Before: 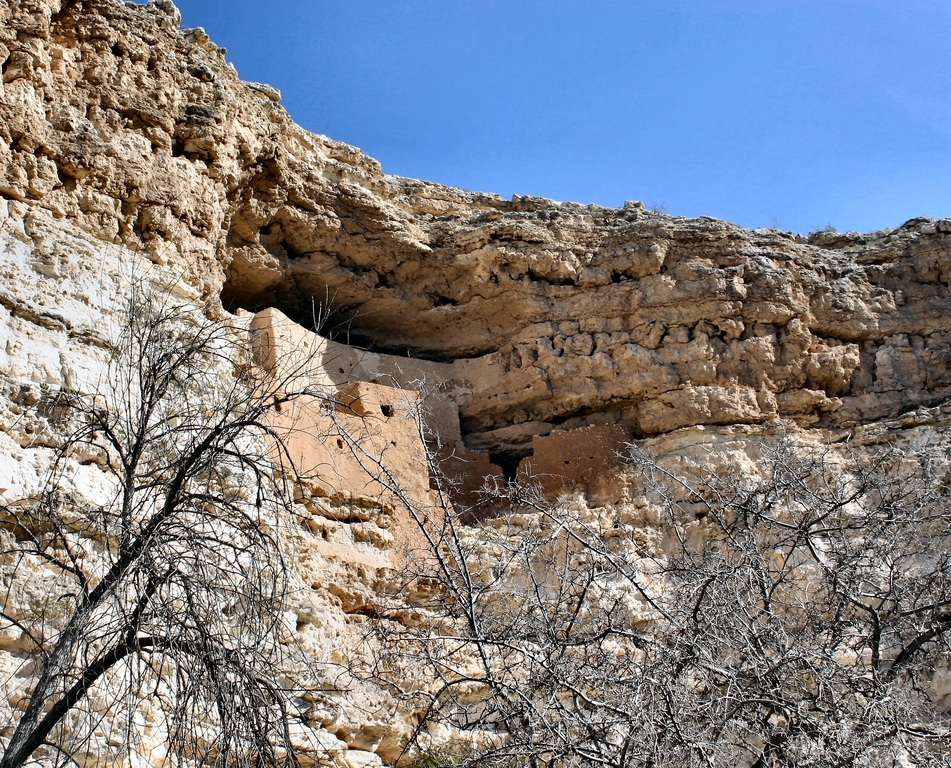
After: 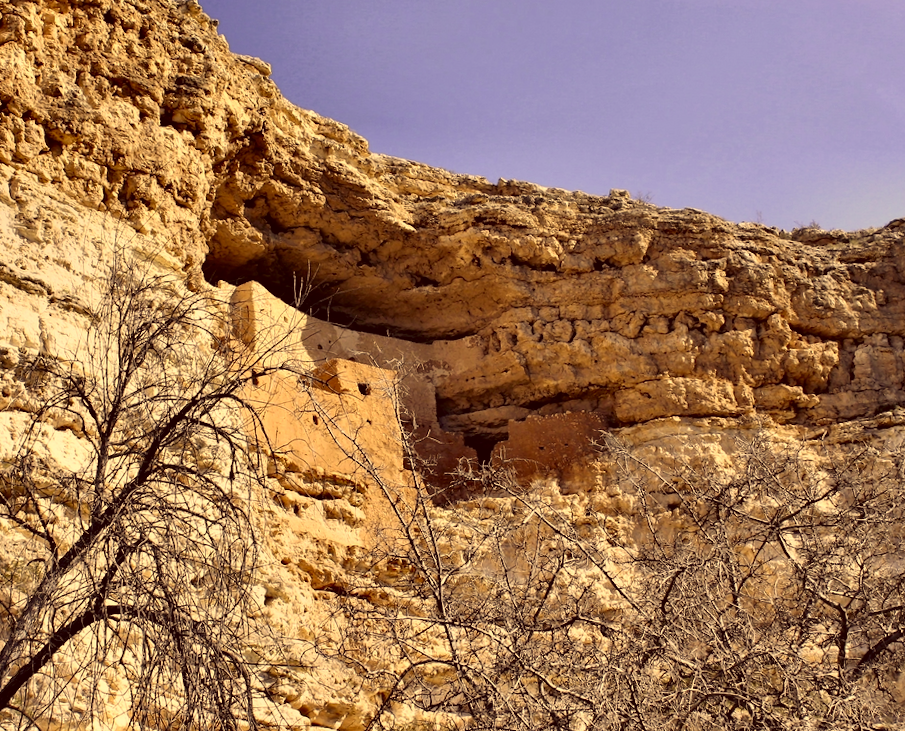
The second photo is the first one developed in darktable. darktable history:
crop and rotate: angle -2.38°
color correction: highlights a* 10.12, highlights b* 39.04, shadows a* 14.62, shadows b* 3.37
